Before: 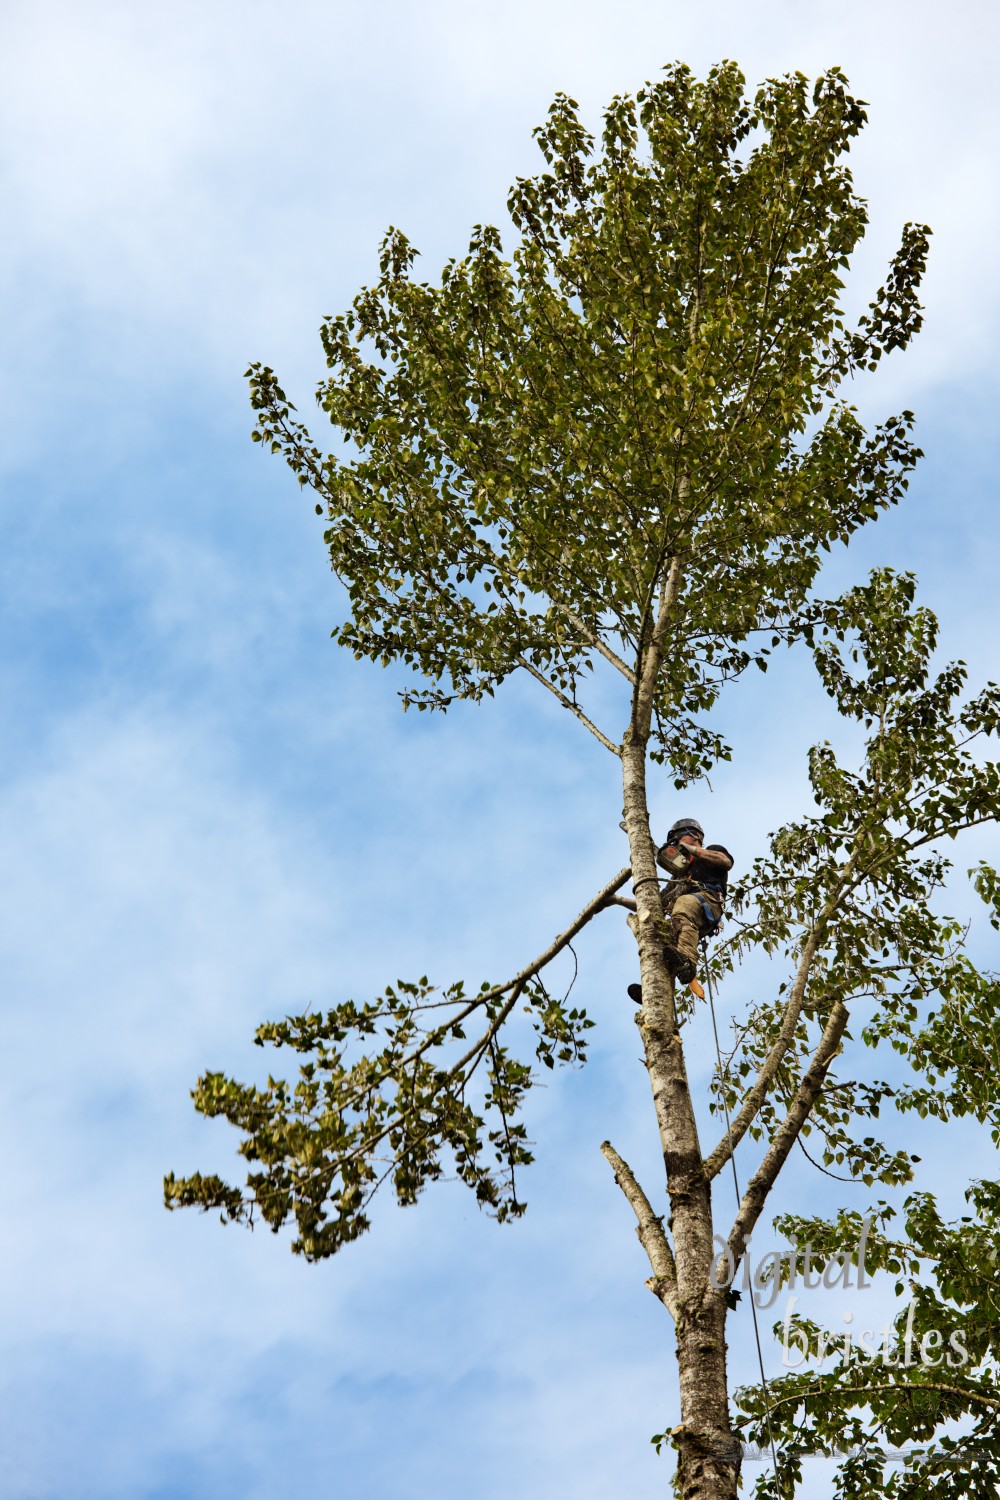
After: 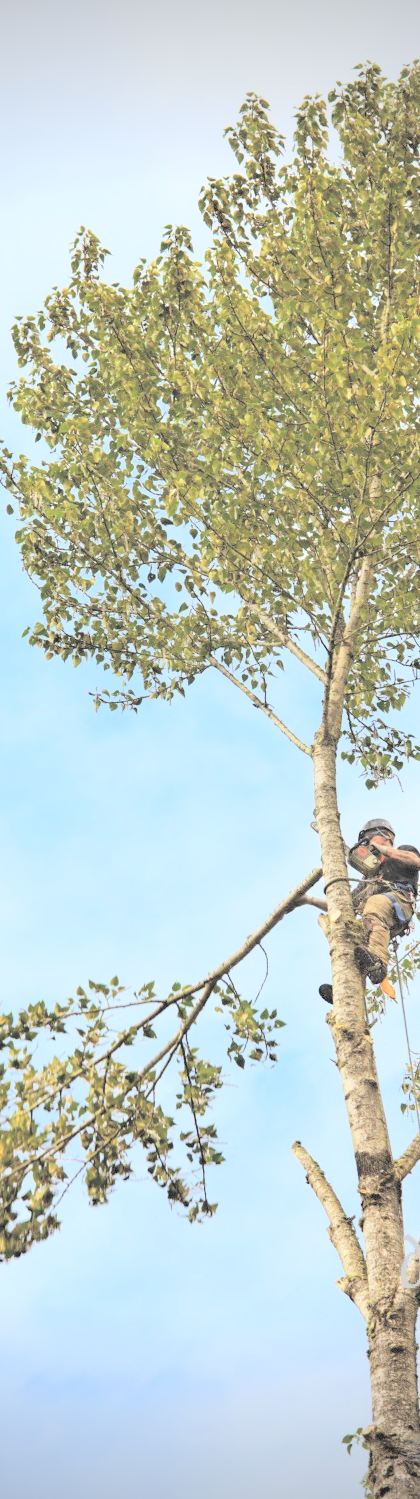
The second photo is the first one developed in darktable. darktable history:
contrast brightness saturation: brightness 1
vignetting: fall-off start 89.33%, fall-off radius 43.43%, width/height ratio 1.155
crop: left 30.96%, right 26.996%
